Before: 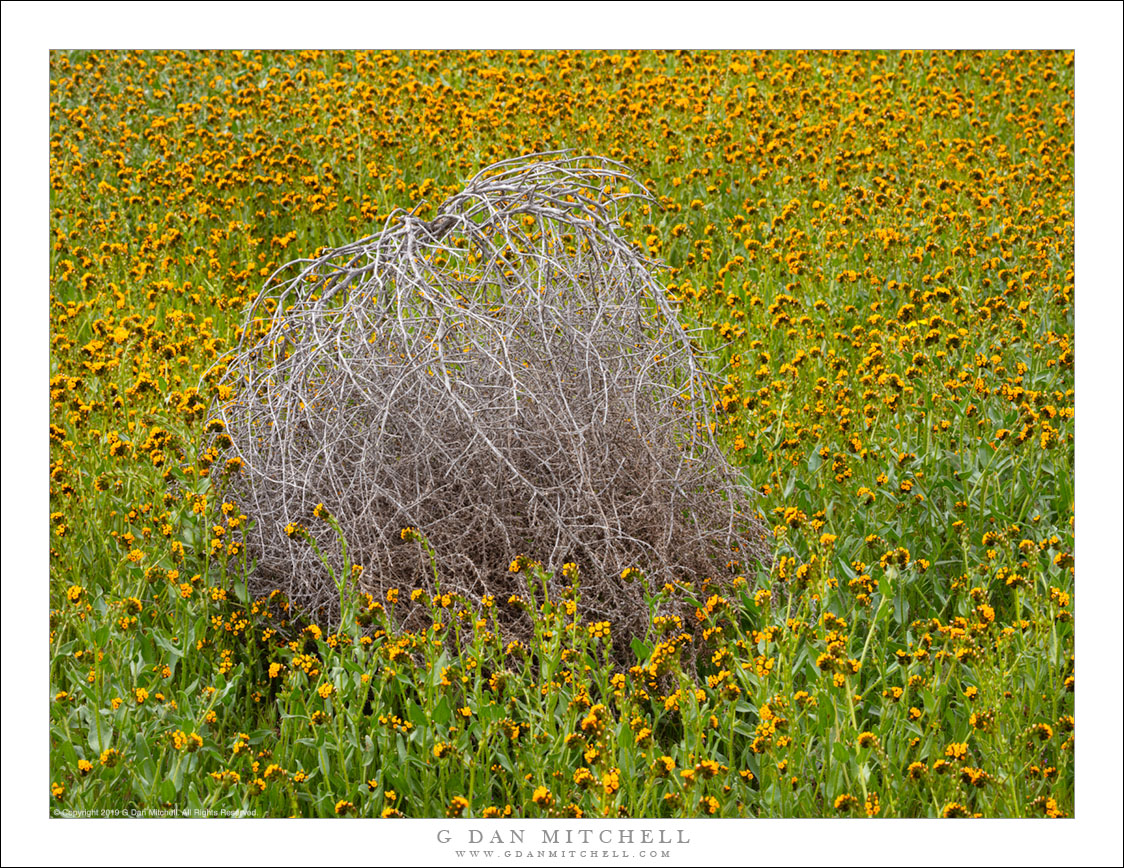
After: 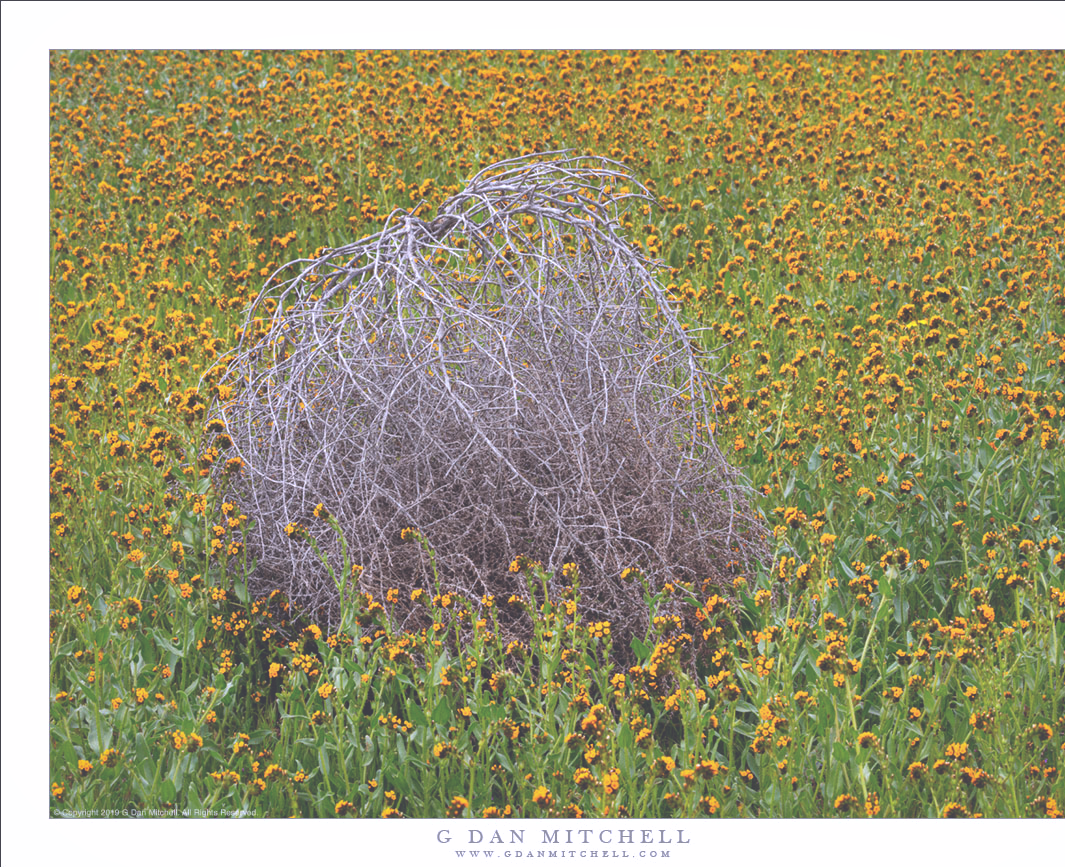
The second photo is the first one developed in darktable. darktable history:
shadows and highlights: on, module defaults
crop and rotate: right 5.167%
color calibration: illuminant as shot in camera, x 0.363, y 0.385, temperature 4528.04 K
exposure: black level correction -0.041, exposure 0.064 EV, compensate highlight preservation false
